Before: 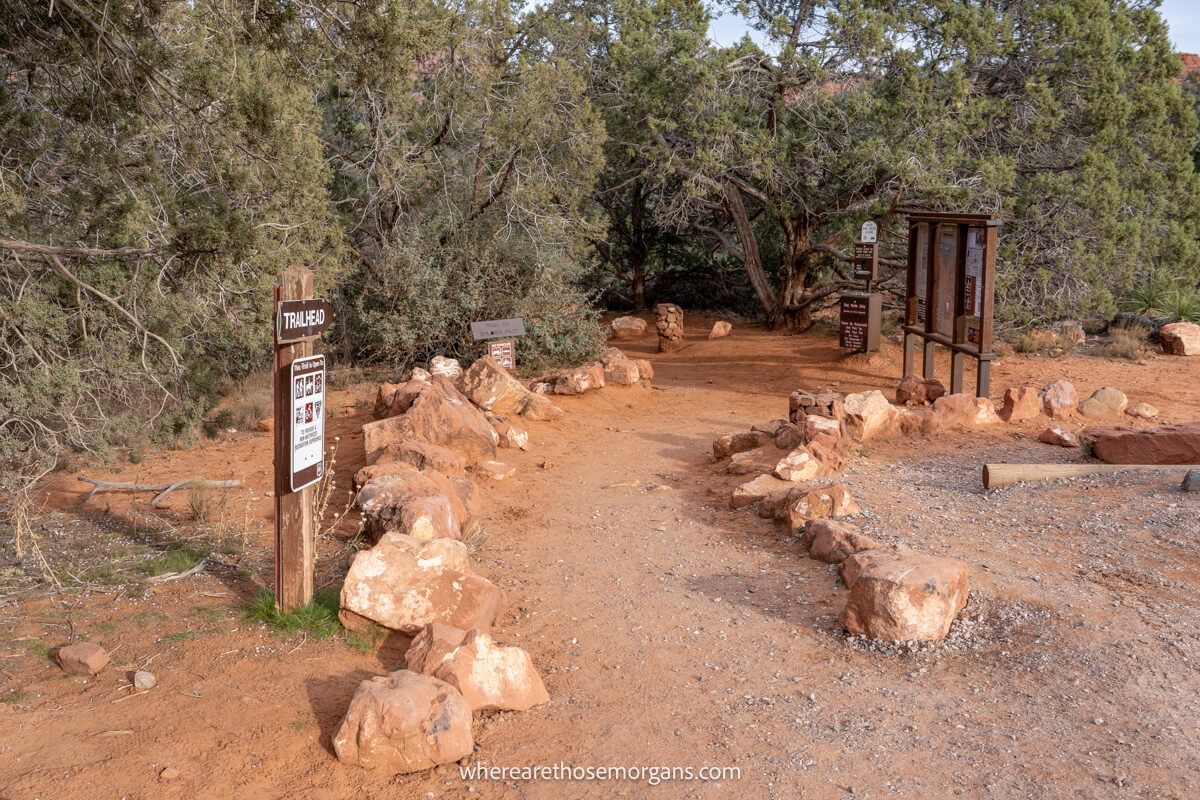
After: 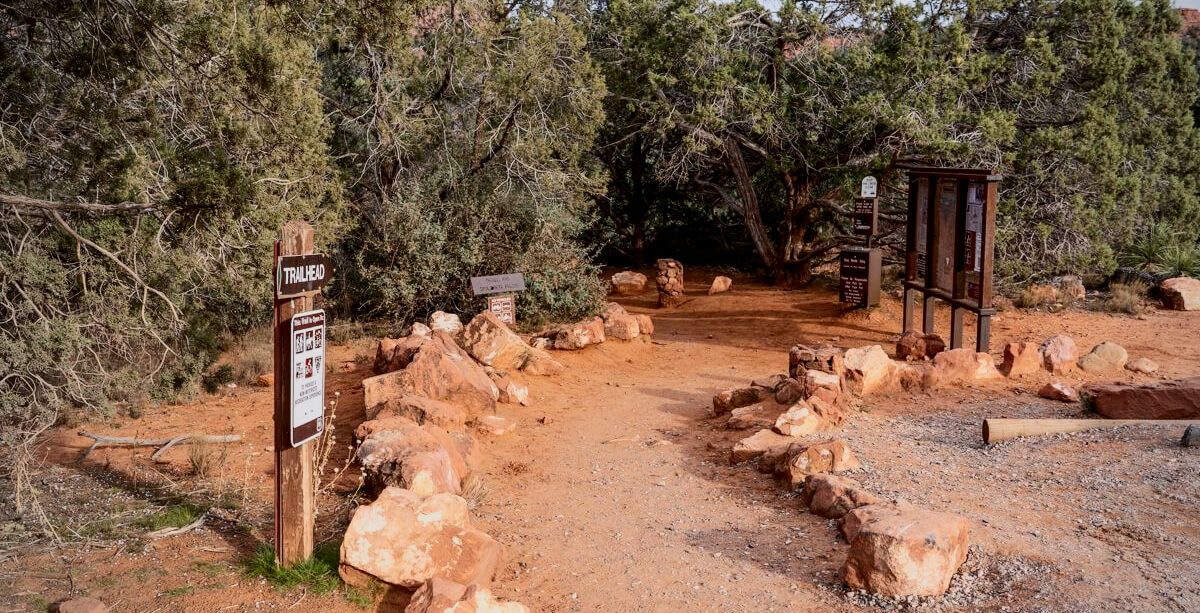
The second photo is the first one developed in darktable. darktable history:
filmic rgb: black relative exposure -7.65 EV, white relative exposure 4.56 EV, hardness 3.61, color science v6 (2022)
contrast brightness saturation: contrast 0.2, brightness -0.11, saturation 0.1
crop: top 5.667%, bottom 17.637%
tone curve: curves: ch0 [(0, 0) (0.641, 0.691) (1, 1)]
vignetting: fall-off radius 60.92%
